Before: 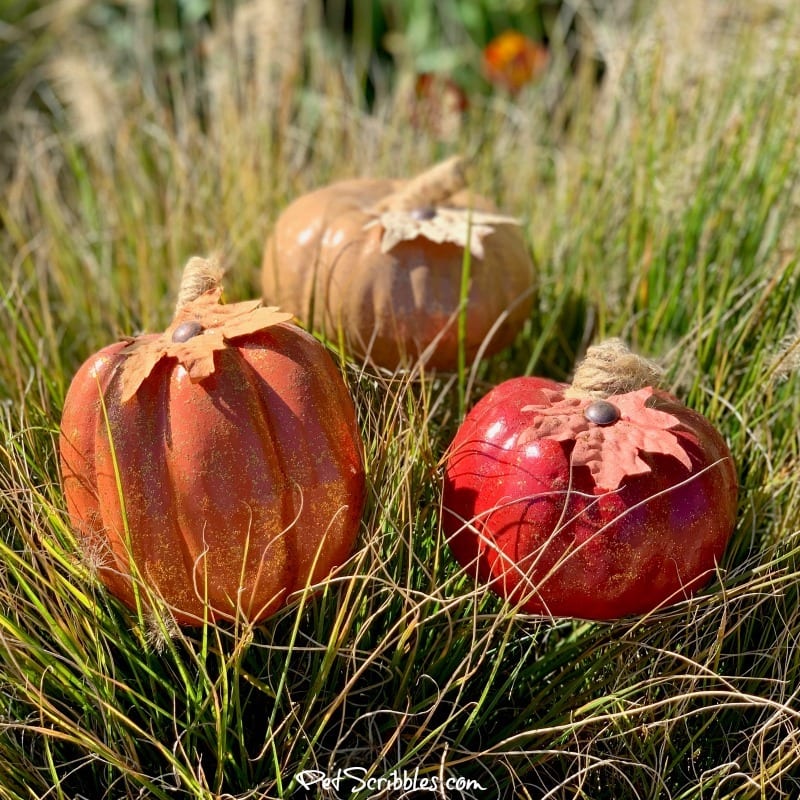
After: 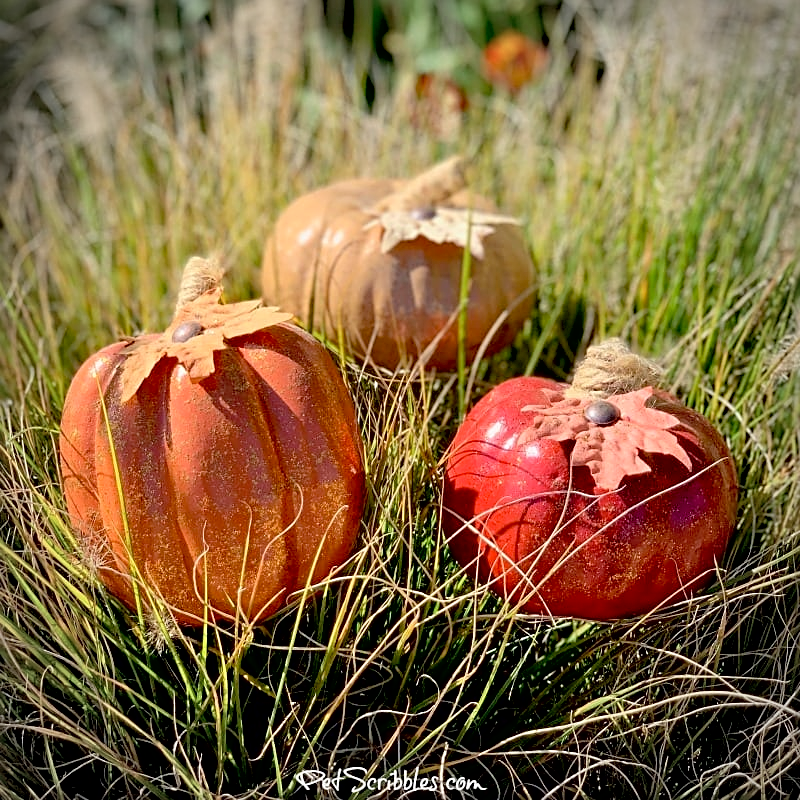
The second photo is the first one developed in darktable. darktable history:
exposure: black level correction 0.013, compensate highlight preservation false
contrast brightness saturation: brightness 0.131
color zones: curves: ch0 [(0, 0.5) (0.143, 0.5) (0.286, 0.5) (0.429, 0.5) (0.571, 0.5) (0.714, 0.476) (0.857, 0.5) (1, 0.5)]; ch2 [(0, 0.5) (0.143, 0.5) (0.286, 0.5) (0.429, 0.5) (0.571, 0.5) (0.714, 0.487) (0.857, 0.5) (1, 0.5)]
vignetting: on, module defaults
sharpen: on, module defaults
